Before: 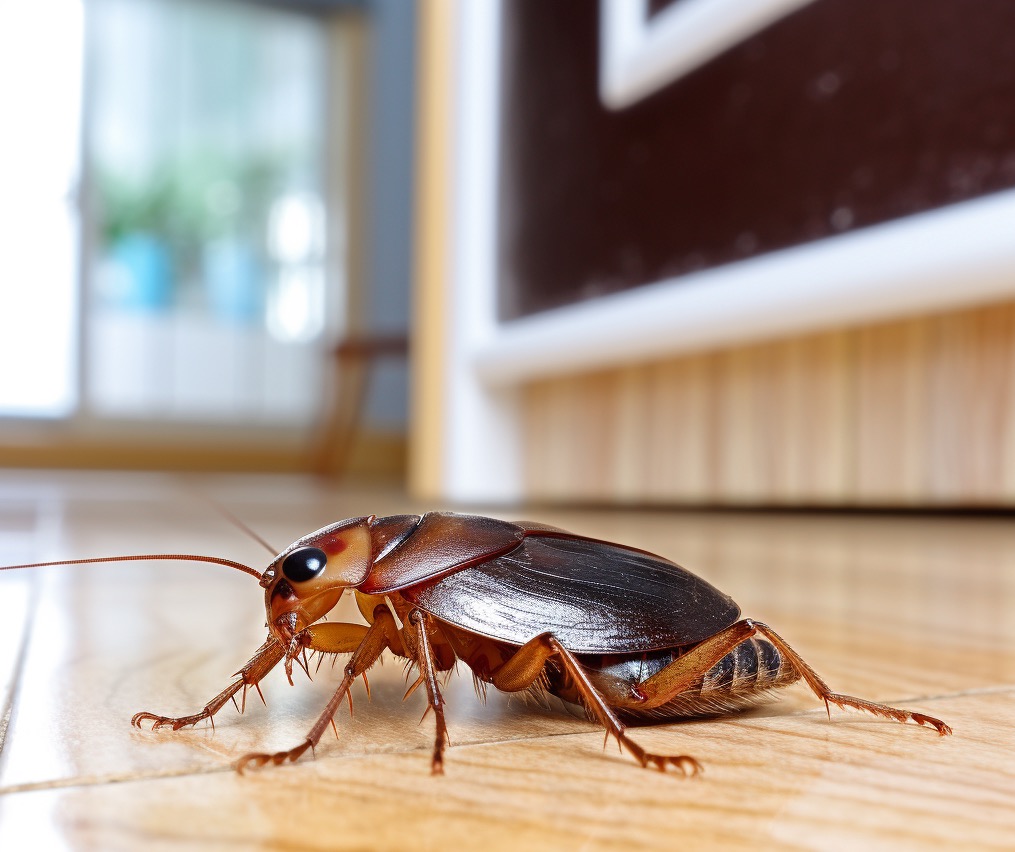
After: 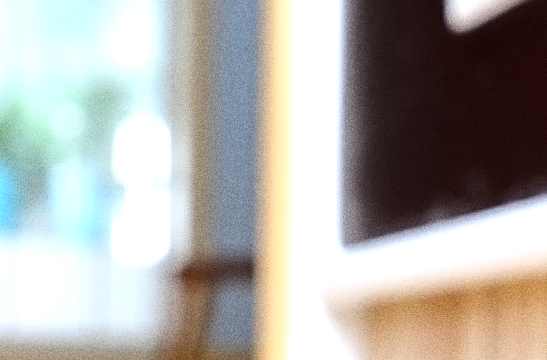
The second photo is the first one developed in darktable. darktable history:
tone equalizer: -8 EV -0.75 EV, -7 EV -0.7 EV, -6 EV -0.6 EV, -5 EV -0.4 EV, -3 EV 0.4 EV, -2 EV 0.6 EV, -1 EV 0.7 EV, +0 EV 0.75 EV, edges refinement/feathering 500, mask exposure compensation -1.57 EV, preserve details no
sharpen: amount 1.861
crop: left 15.306%, top 9.065%, right 30.789%, bottom 48.638%
grain: coarseness 0.09 ISO, strength 40%
